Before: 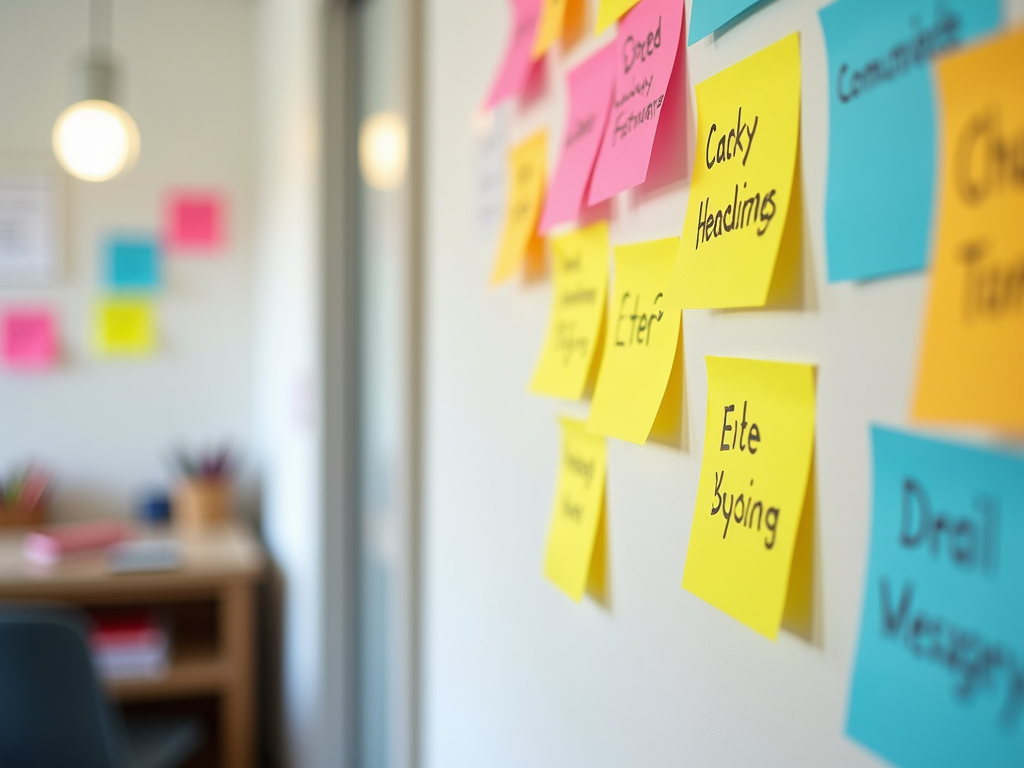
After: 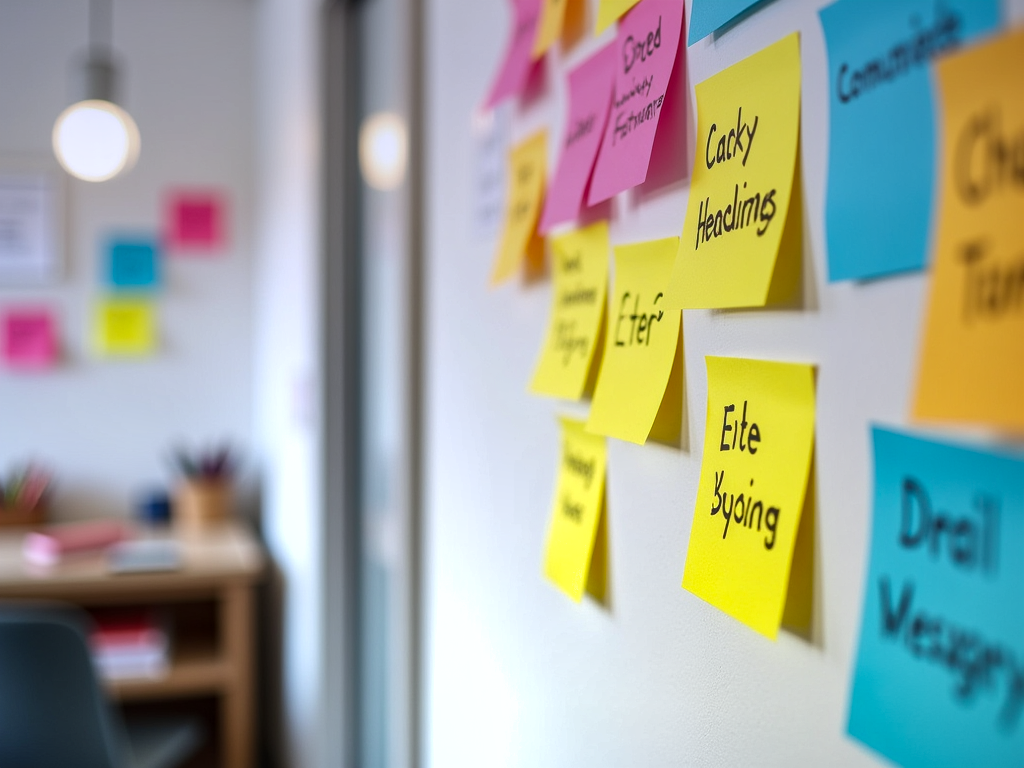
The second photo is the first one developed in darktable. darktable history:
local contrast: on, module defaults
graduated density: hue 238.83°, saturation 50%
tone equalizer: -8 EV -0.417 EV, -7 EV -0.389 EV, -6 EV -0.333 EV, -5 EV -0.222 EV, -3 EV 0.222 EV, -2 EV 0.333 EV, -1 EV 0.389 EV, +0 EV 0.417 EV, edges refinement/feathering 500, mask exposure compensation -1.57 EV, preserve details no
shadows and highlights: low approximation 0.01, soften with gaussian
